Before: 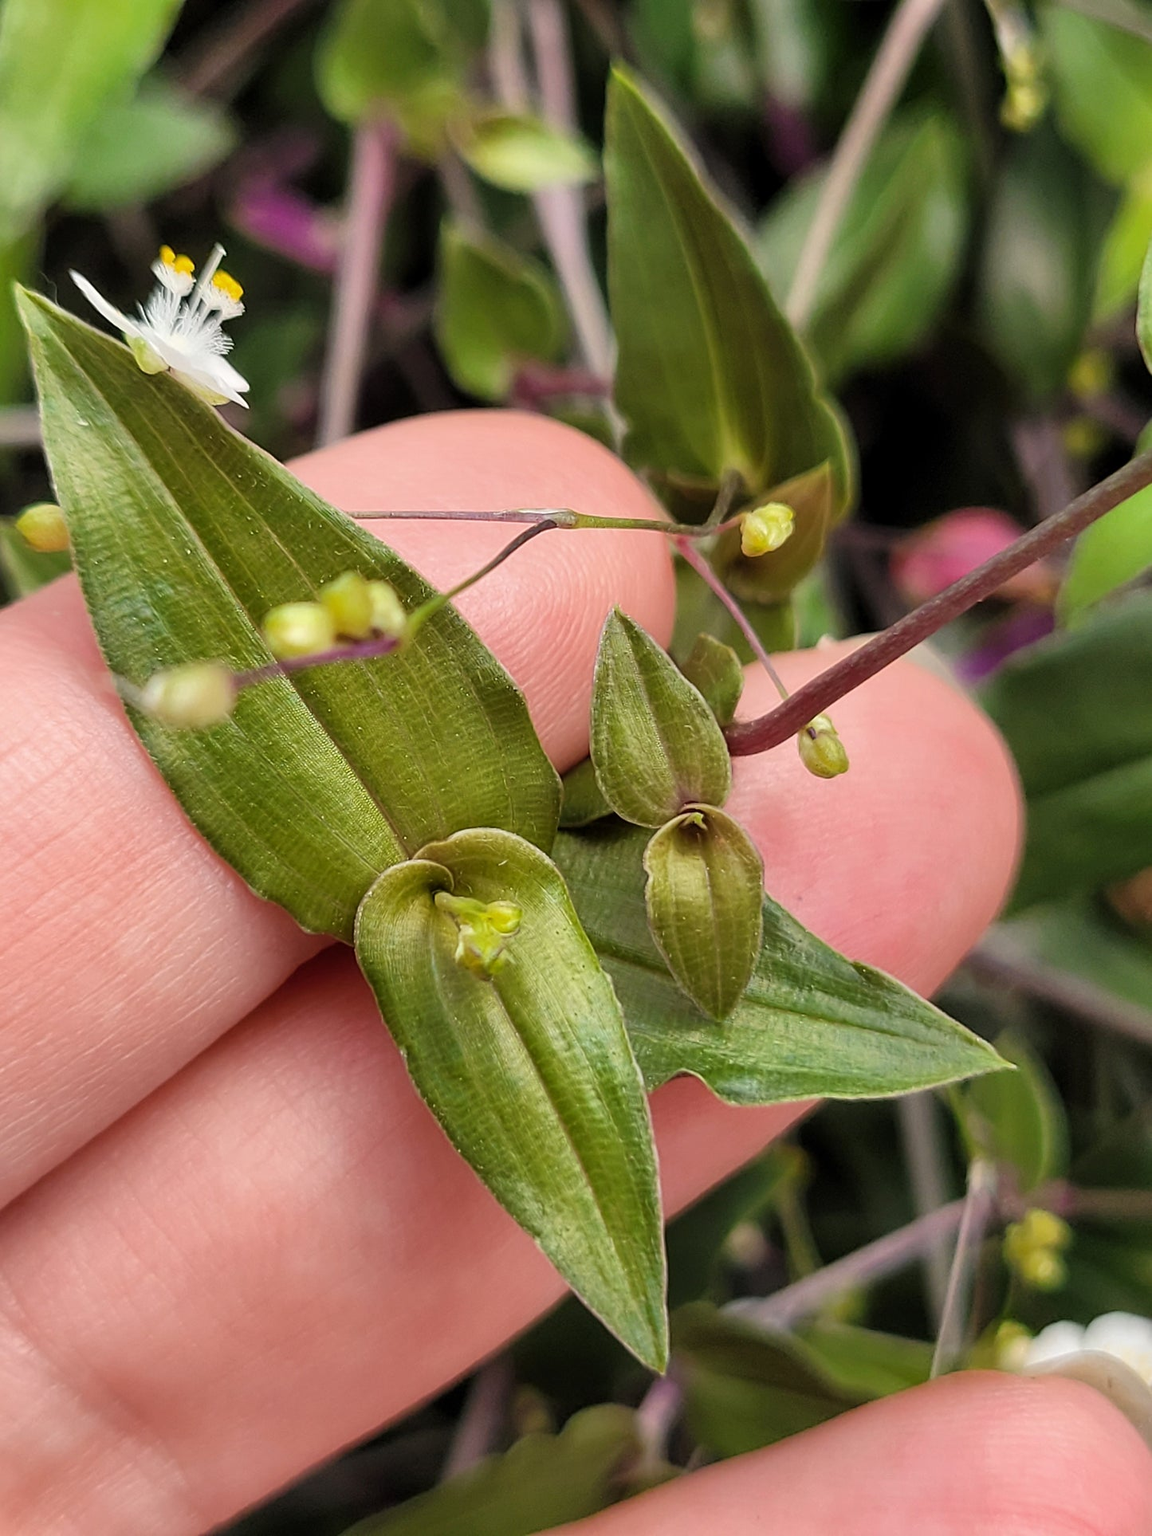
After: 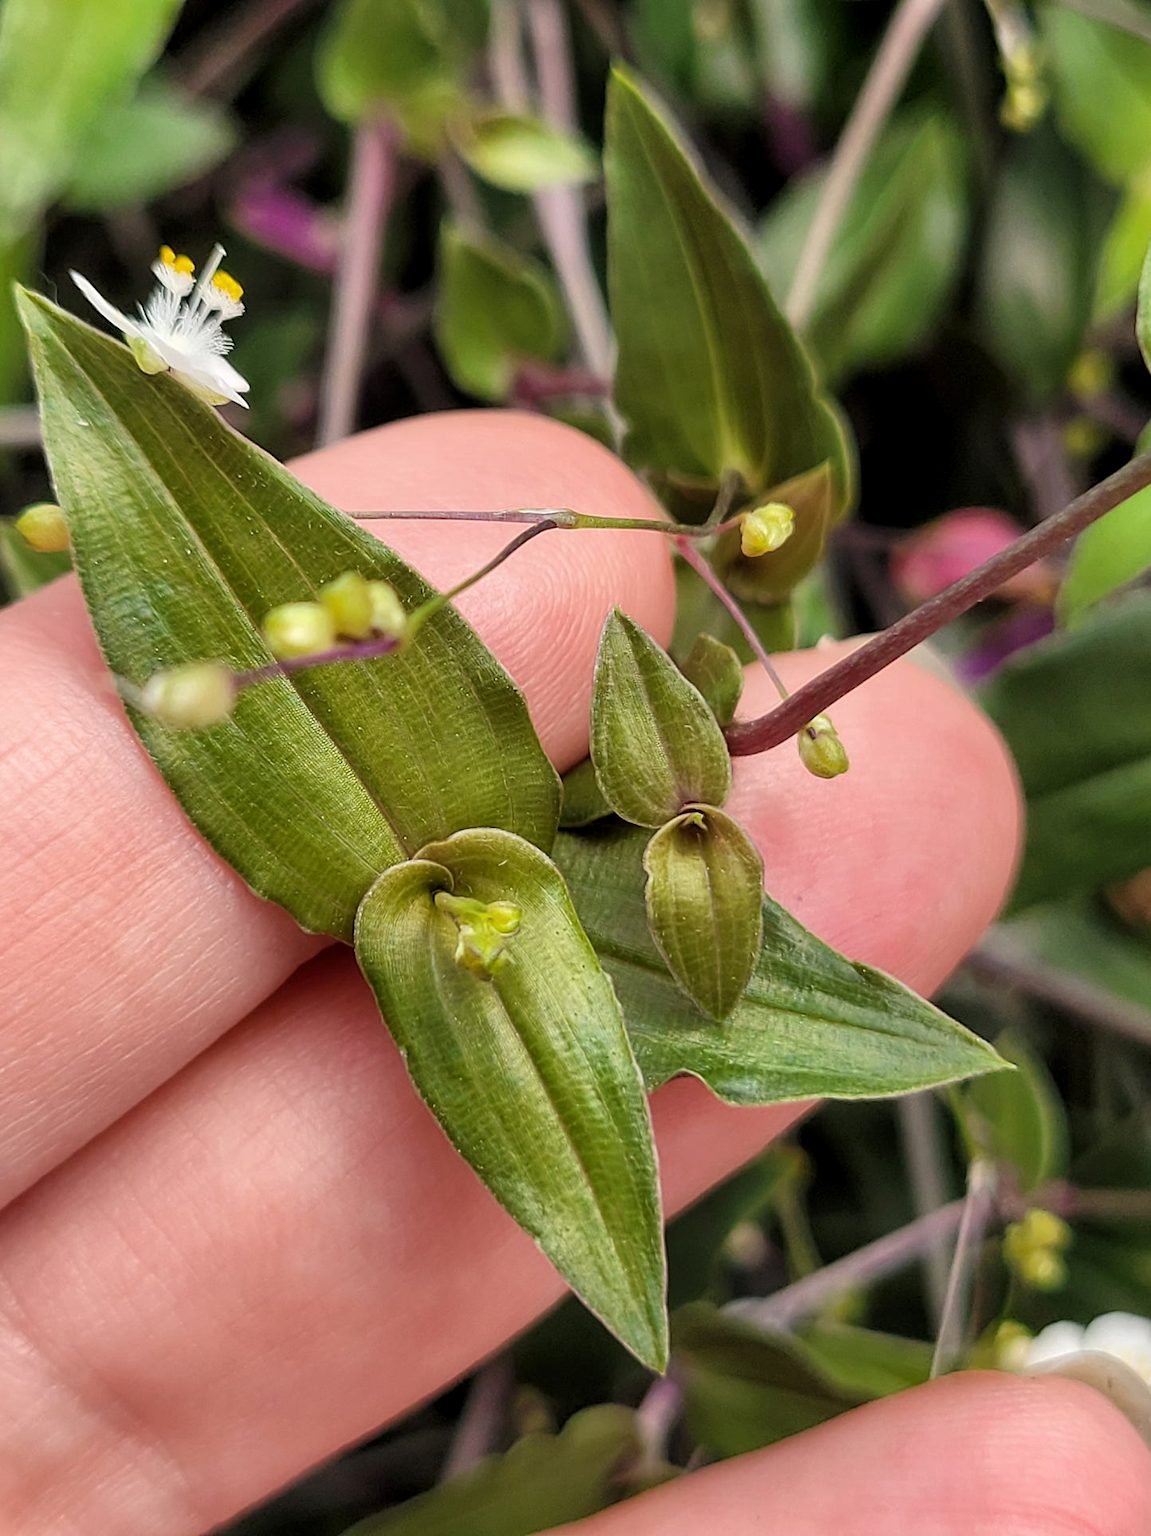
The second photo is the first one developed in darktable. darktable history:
local contrast: highlights 101%, shadows 100%, detail 119%, midtone range 0.2
